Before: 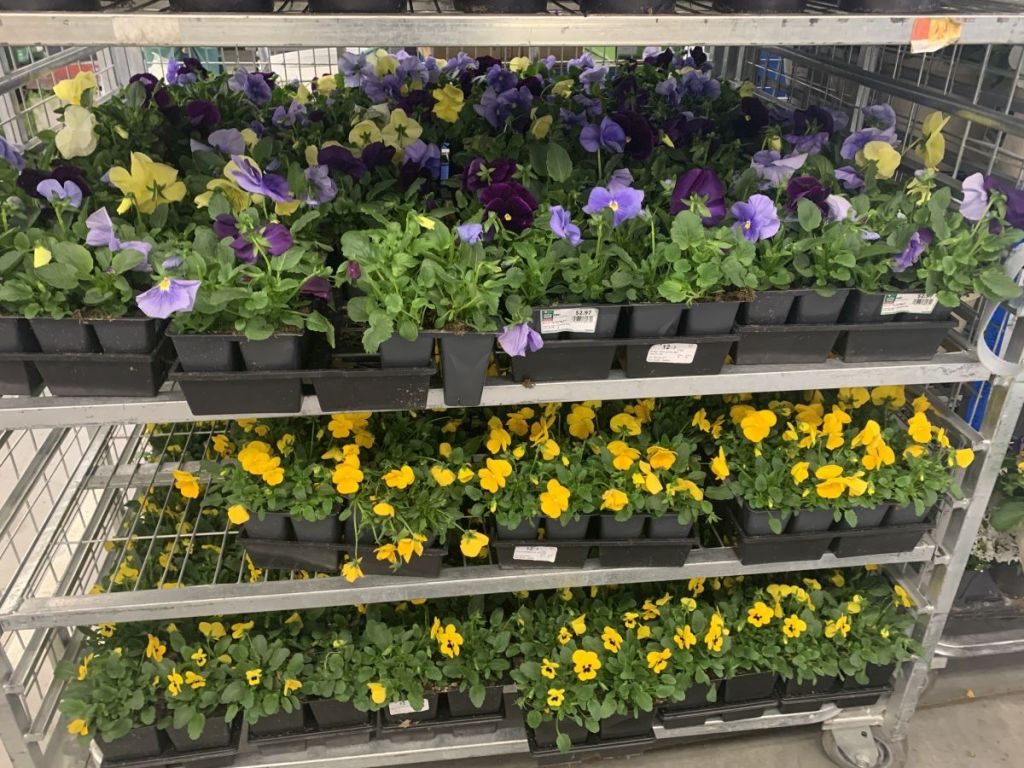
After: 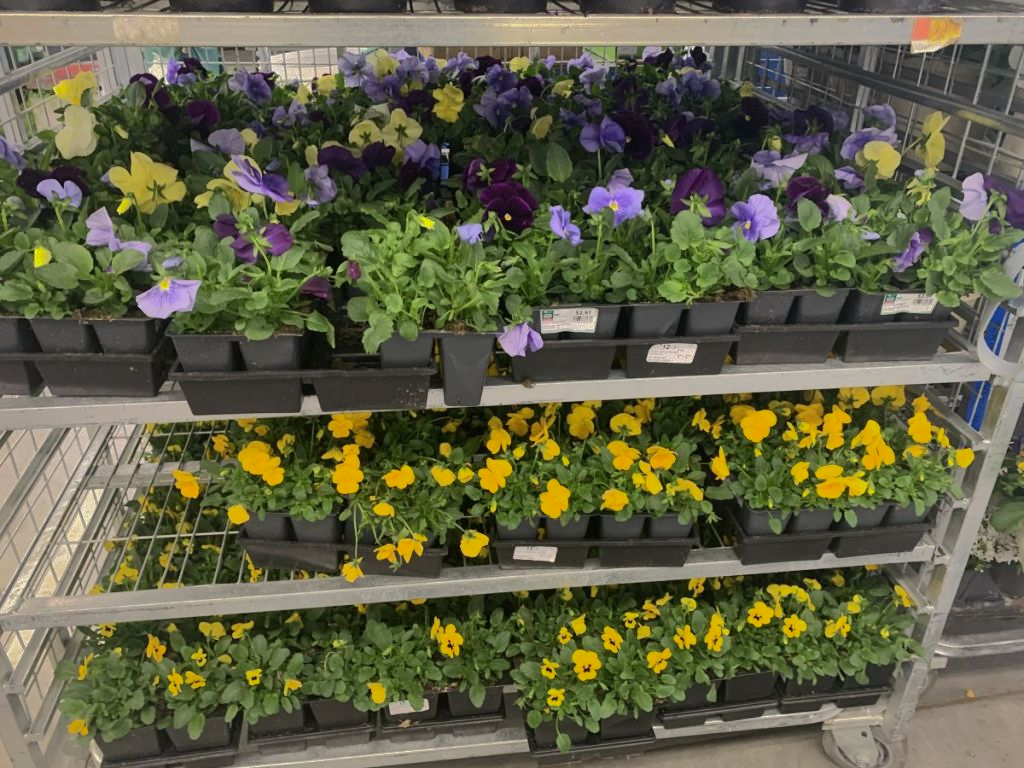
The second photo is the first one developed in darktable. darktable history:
shadows and highlights: shadows -18.62, highlights -73.25
